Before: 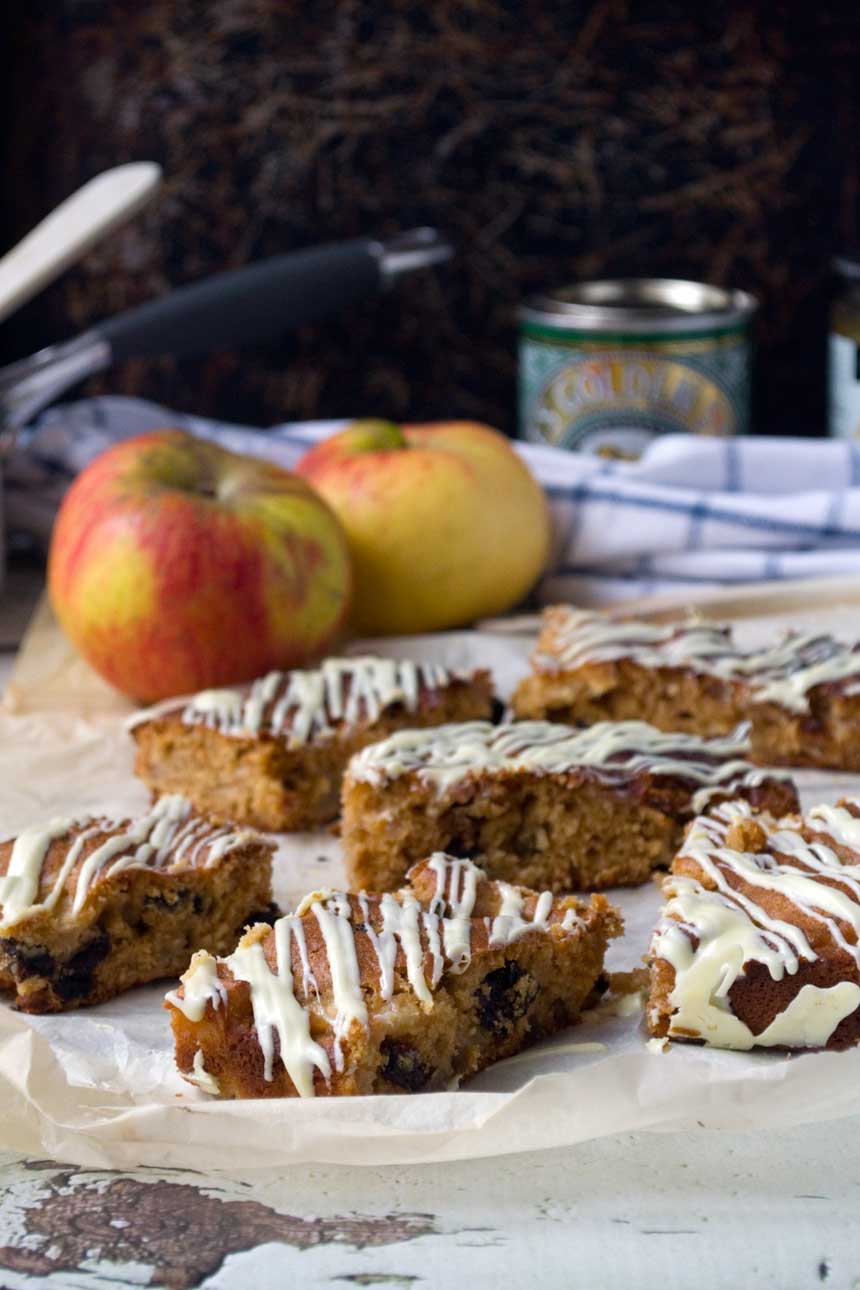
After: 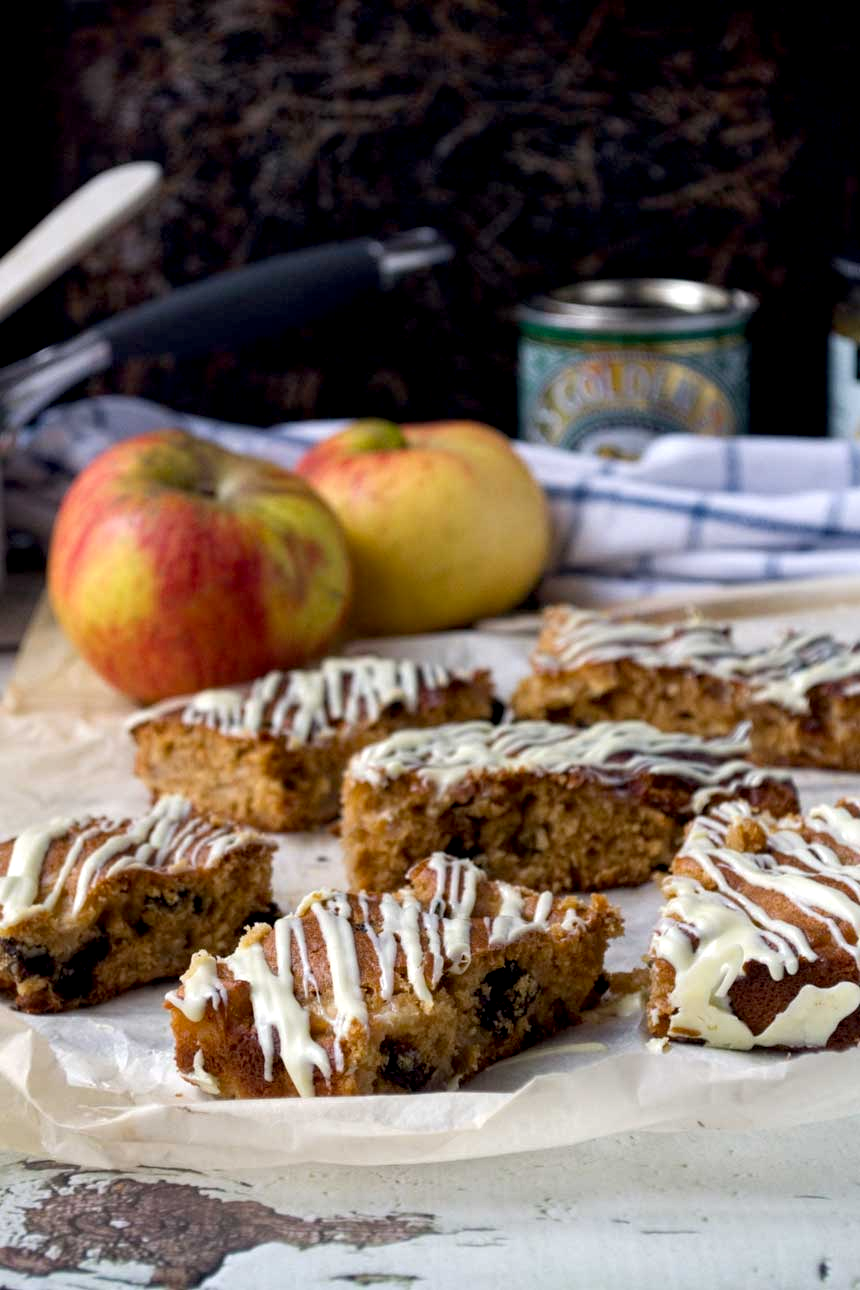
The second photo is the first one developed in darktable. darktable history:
exposure: black level correction 0.005, exposure 0.014 EV, compensate highlight preservation false
local contrast: highlights 100%, shadows 100%, detail 131%, midtone range 0.2
